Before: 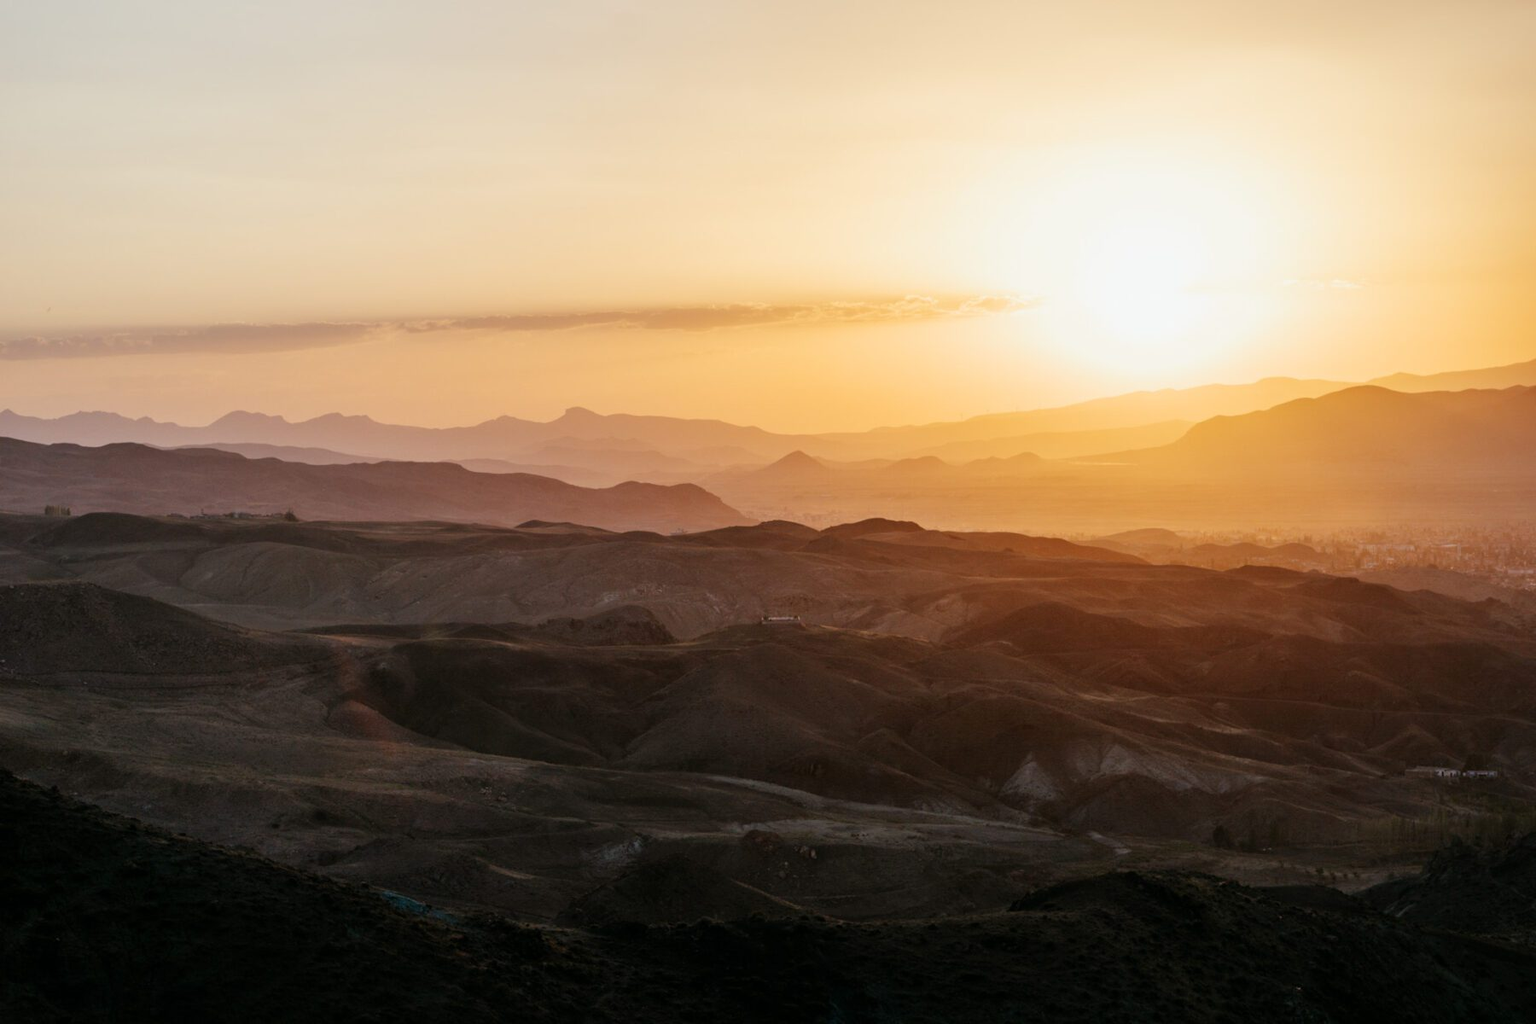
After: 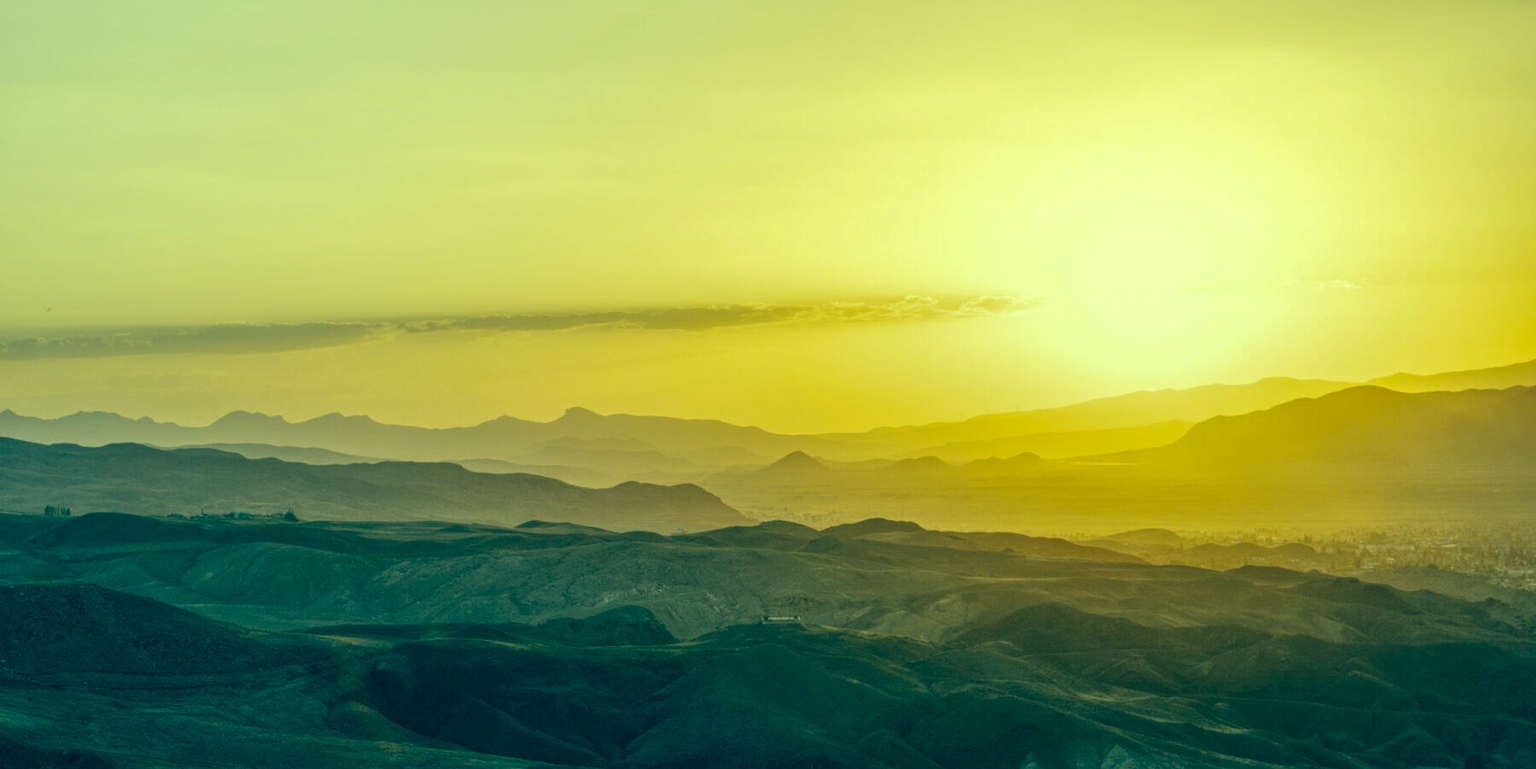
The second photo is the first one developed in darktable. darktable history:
local contrast: highlights 66%, shadows 35%, detail 167%, midtone range 0.2
crop: bottom 24.809%
color correction: highlights a* -16.06, highlights b* 39.88, shadows a* -39.34, shadows b* -25.47
